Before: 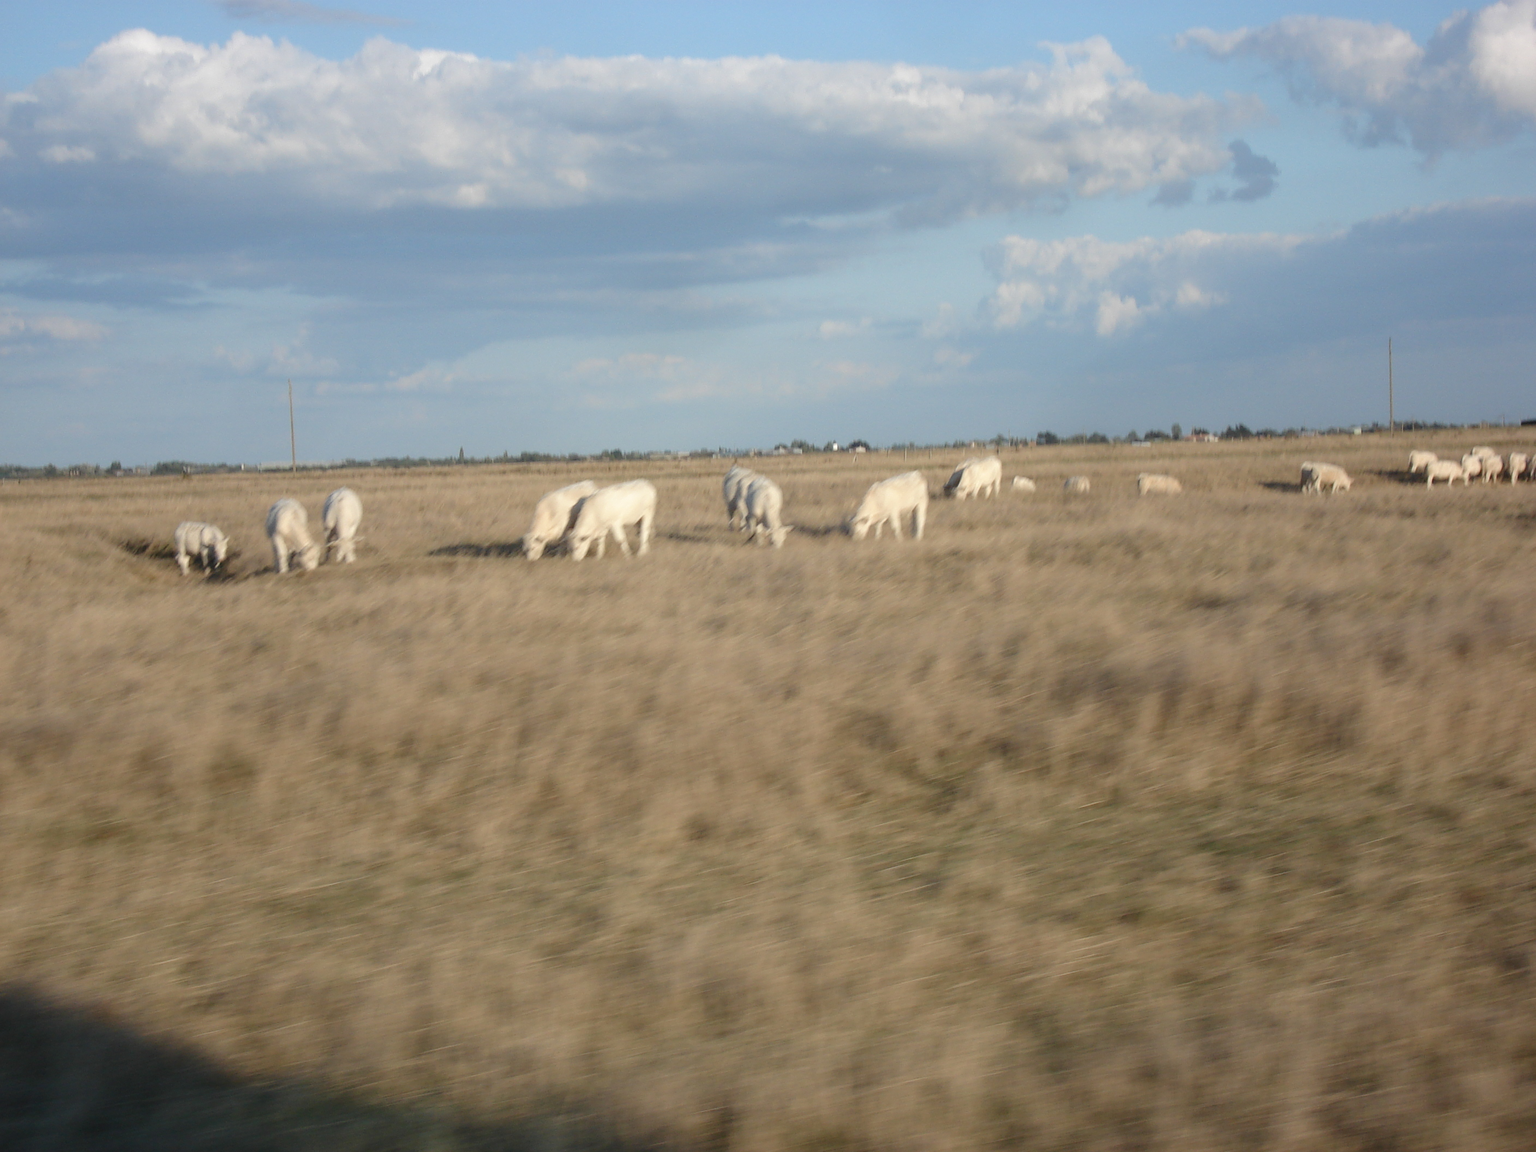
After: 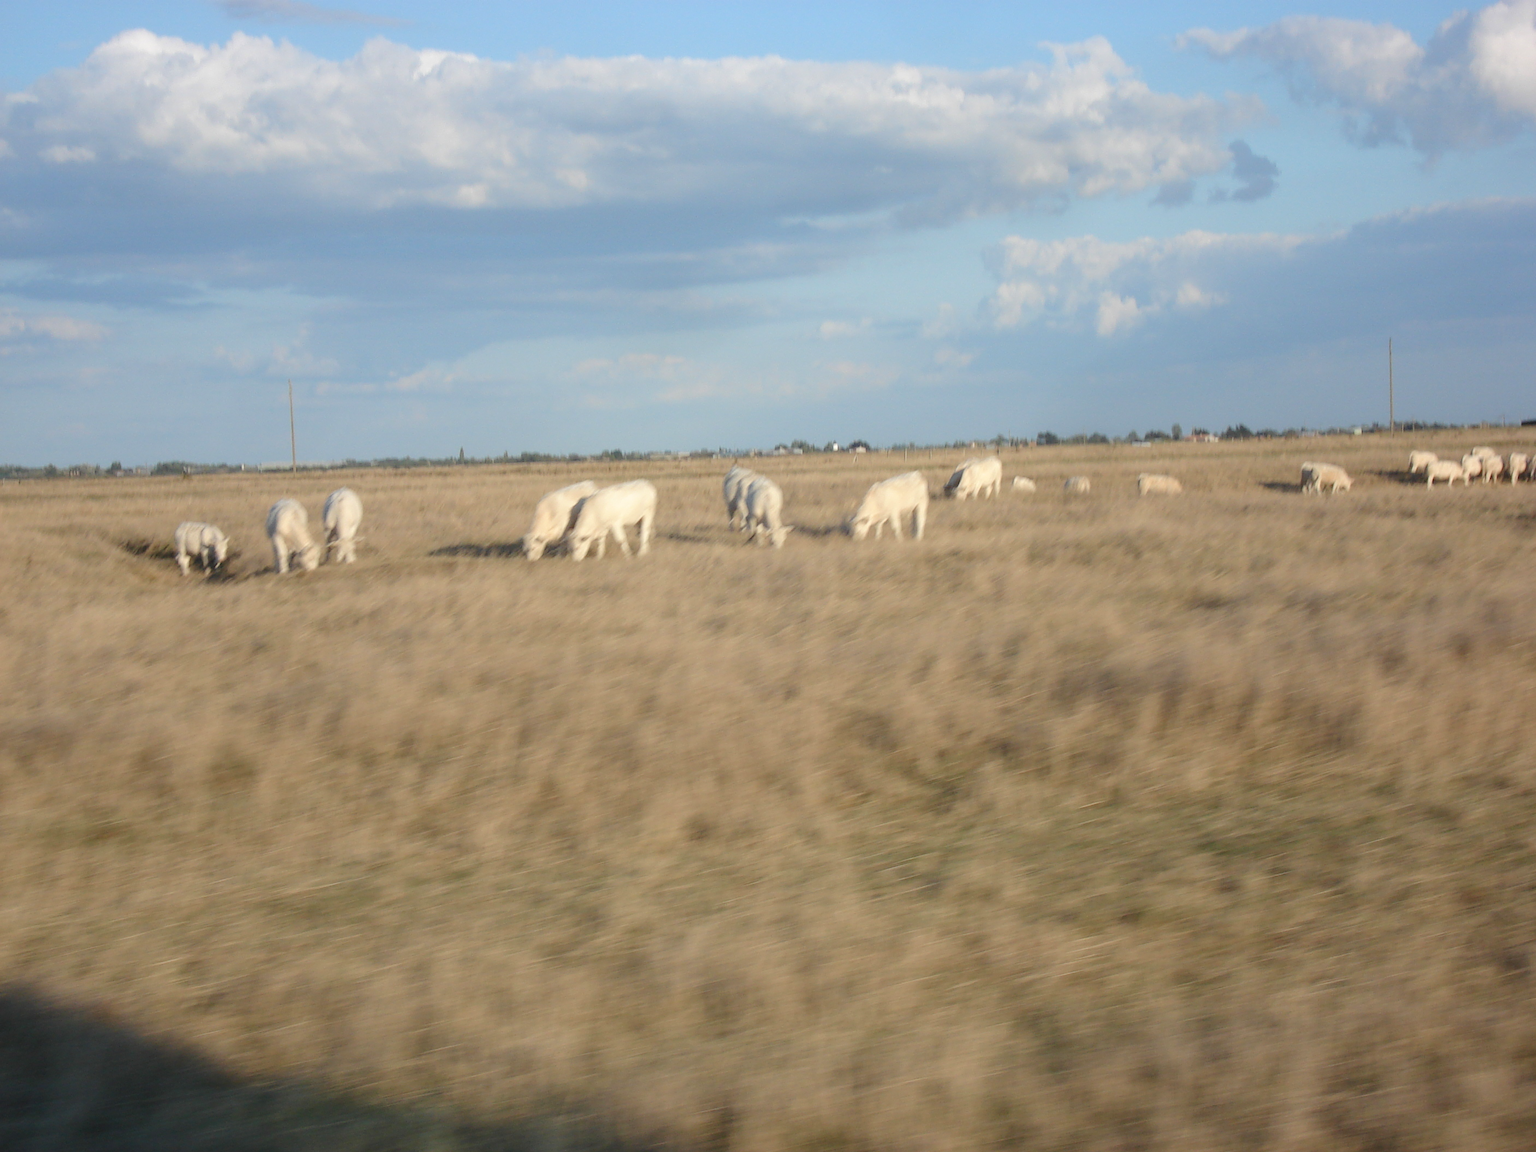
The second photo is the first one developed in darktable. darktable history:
contrast brightness saturation: contrast 0.03, brightness 0.062, saturation 0.123
